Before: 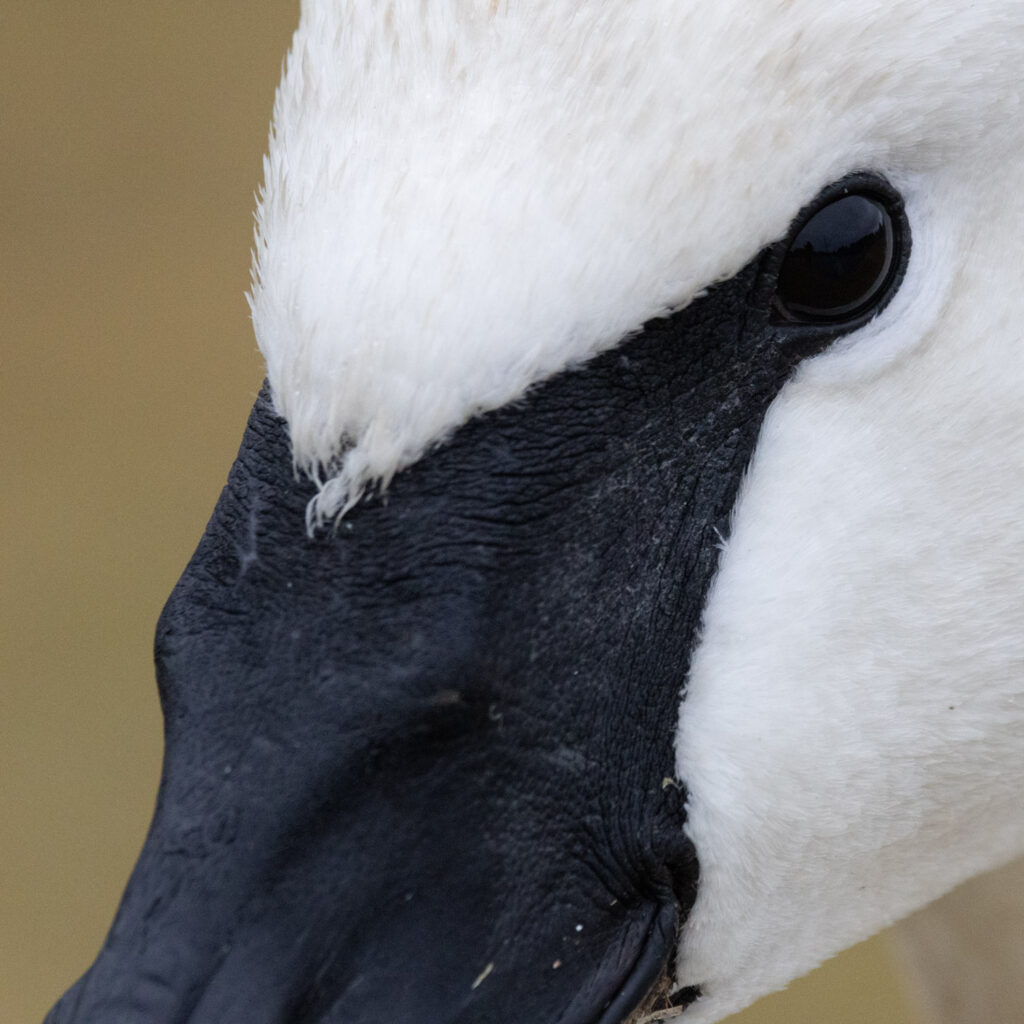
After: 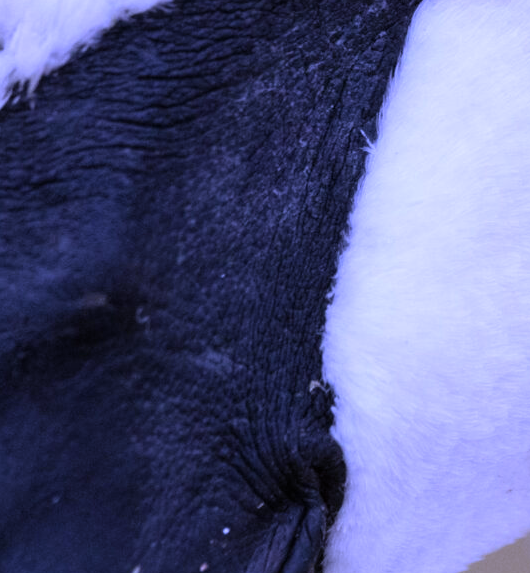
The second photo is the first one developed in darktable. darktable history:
crop: left 34.479%, top 38.822%, right 13.718%, bottom 5.172%
white balance: red 0.98, blue 1.61
